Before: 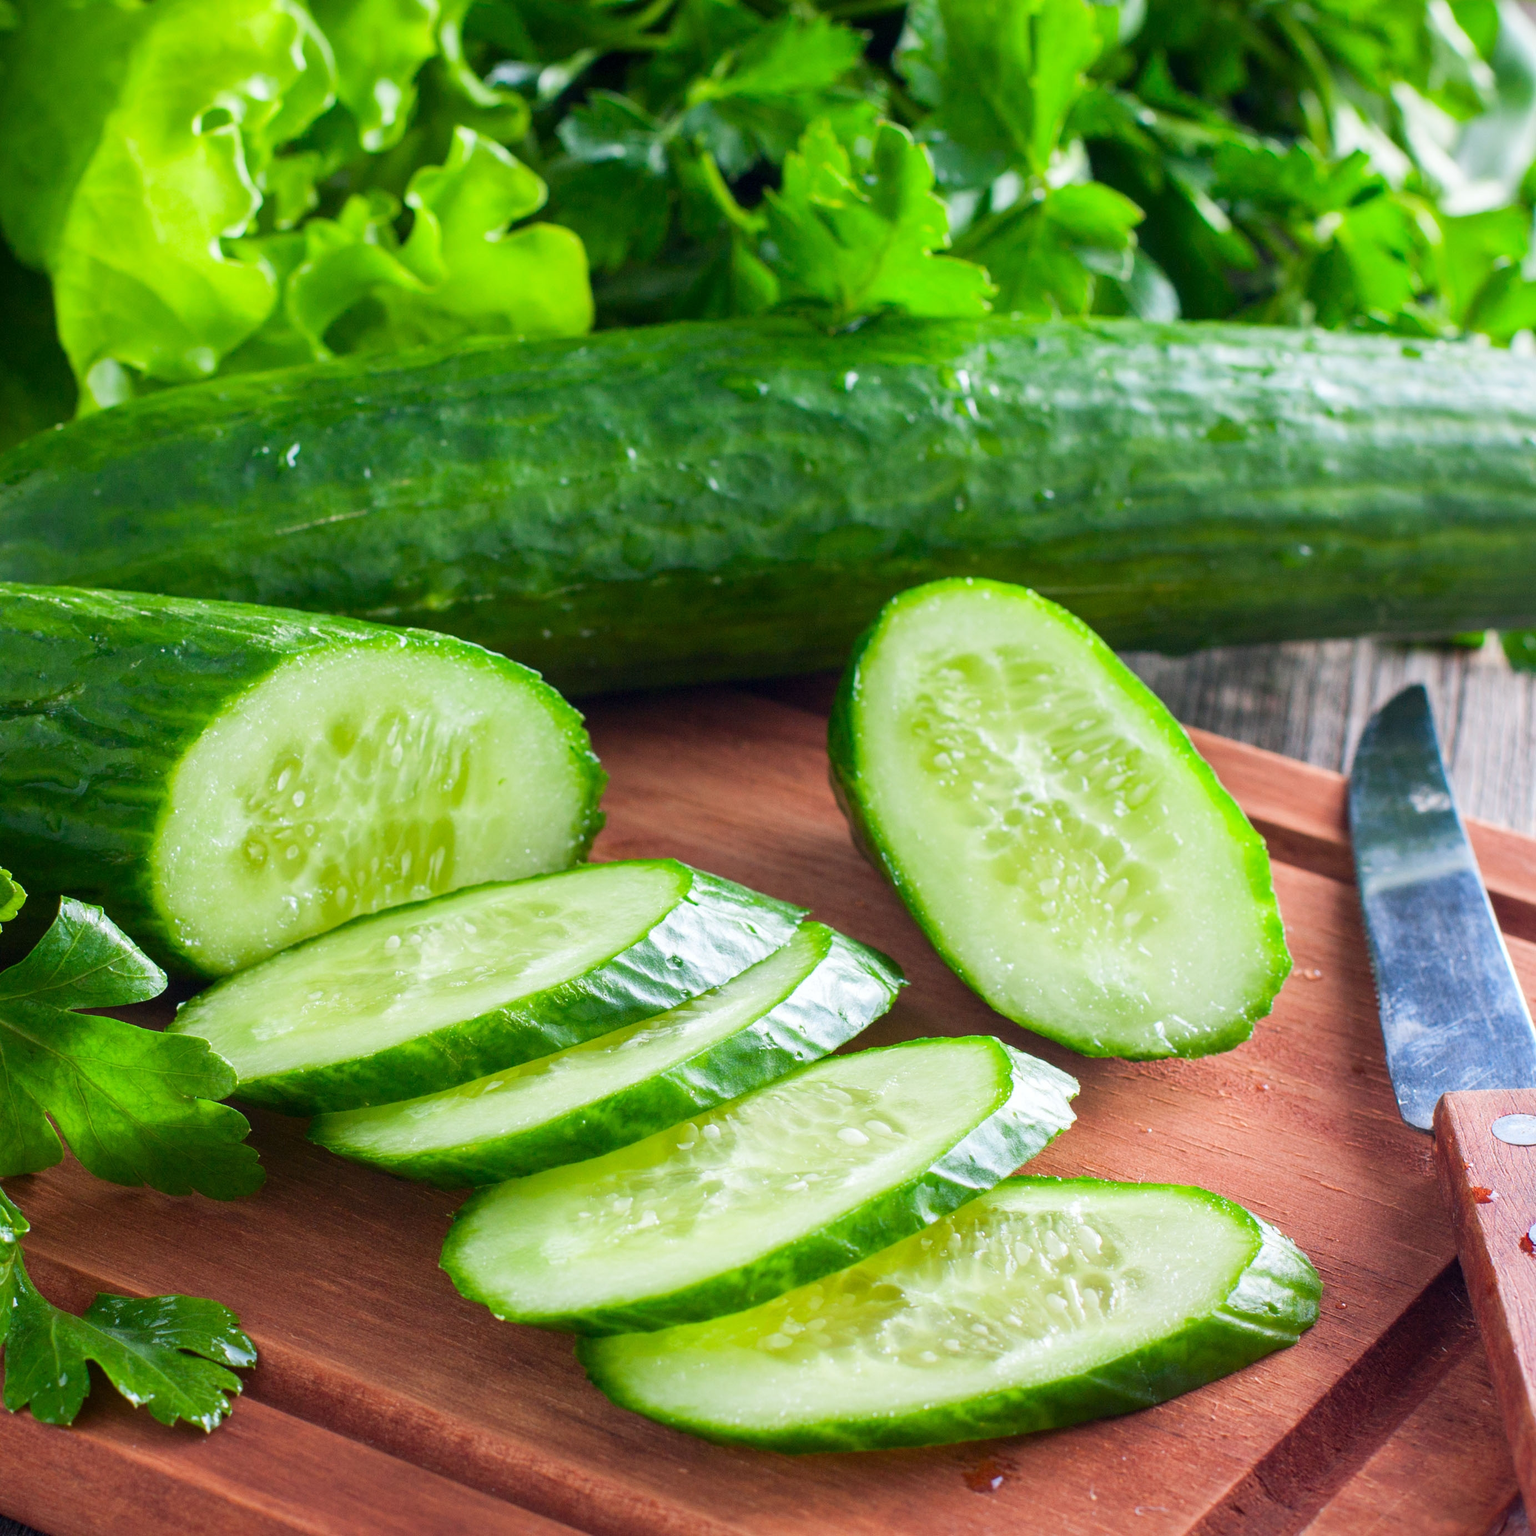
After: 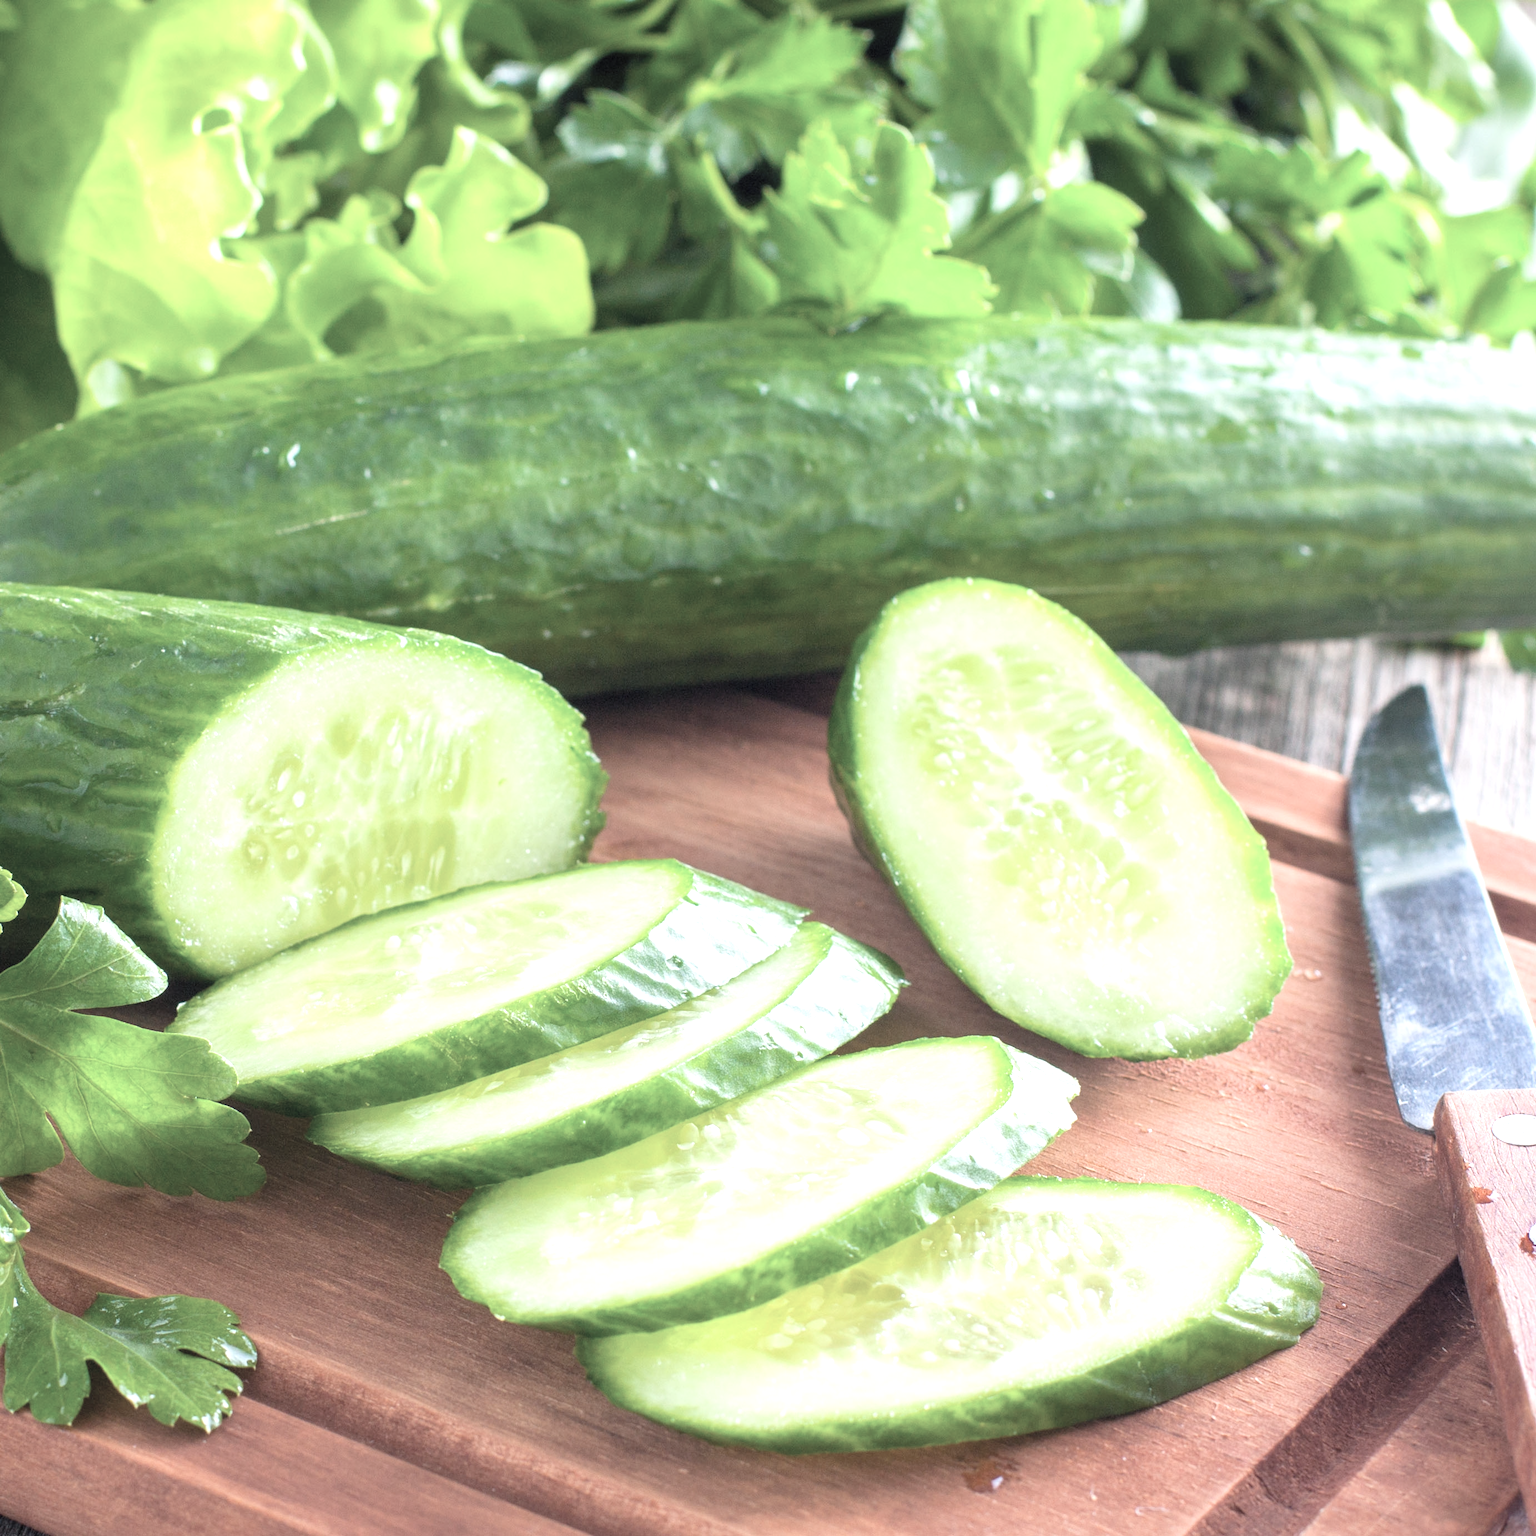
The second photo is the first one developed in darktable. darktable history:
exposure: black level correction 0, exposure 0.697 EV, compensate exposure bias true, compensate highlight preservation false
contrast brightness saturation: brightness 0.181, saturation -0.481
